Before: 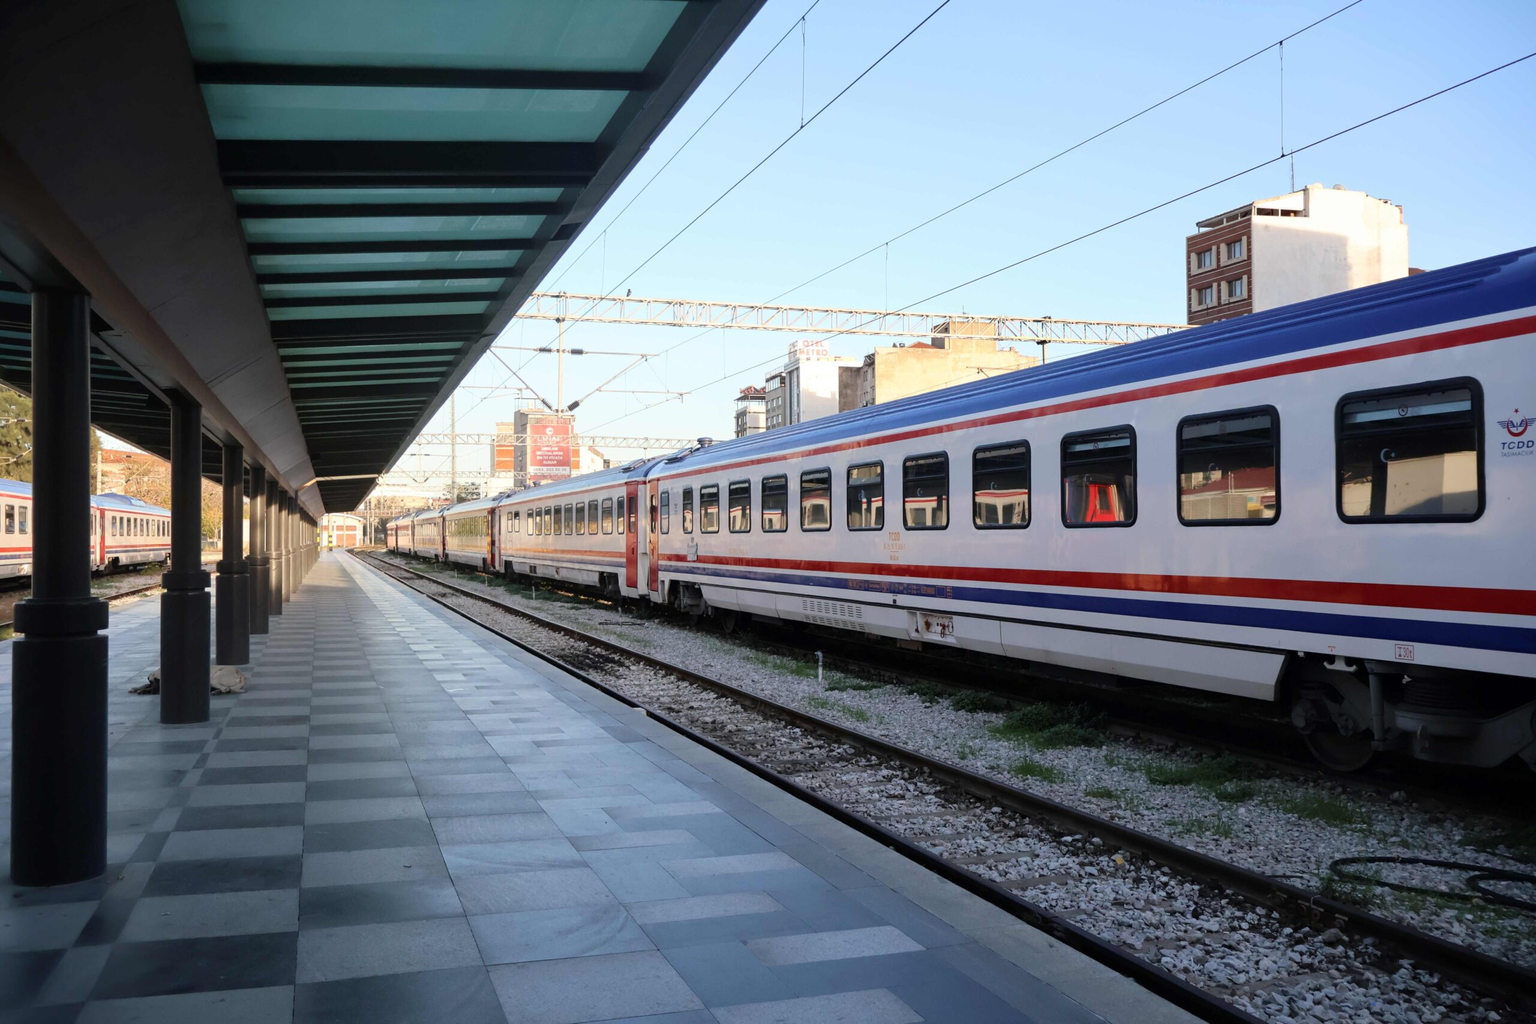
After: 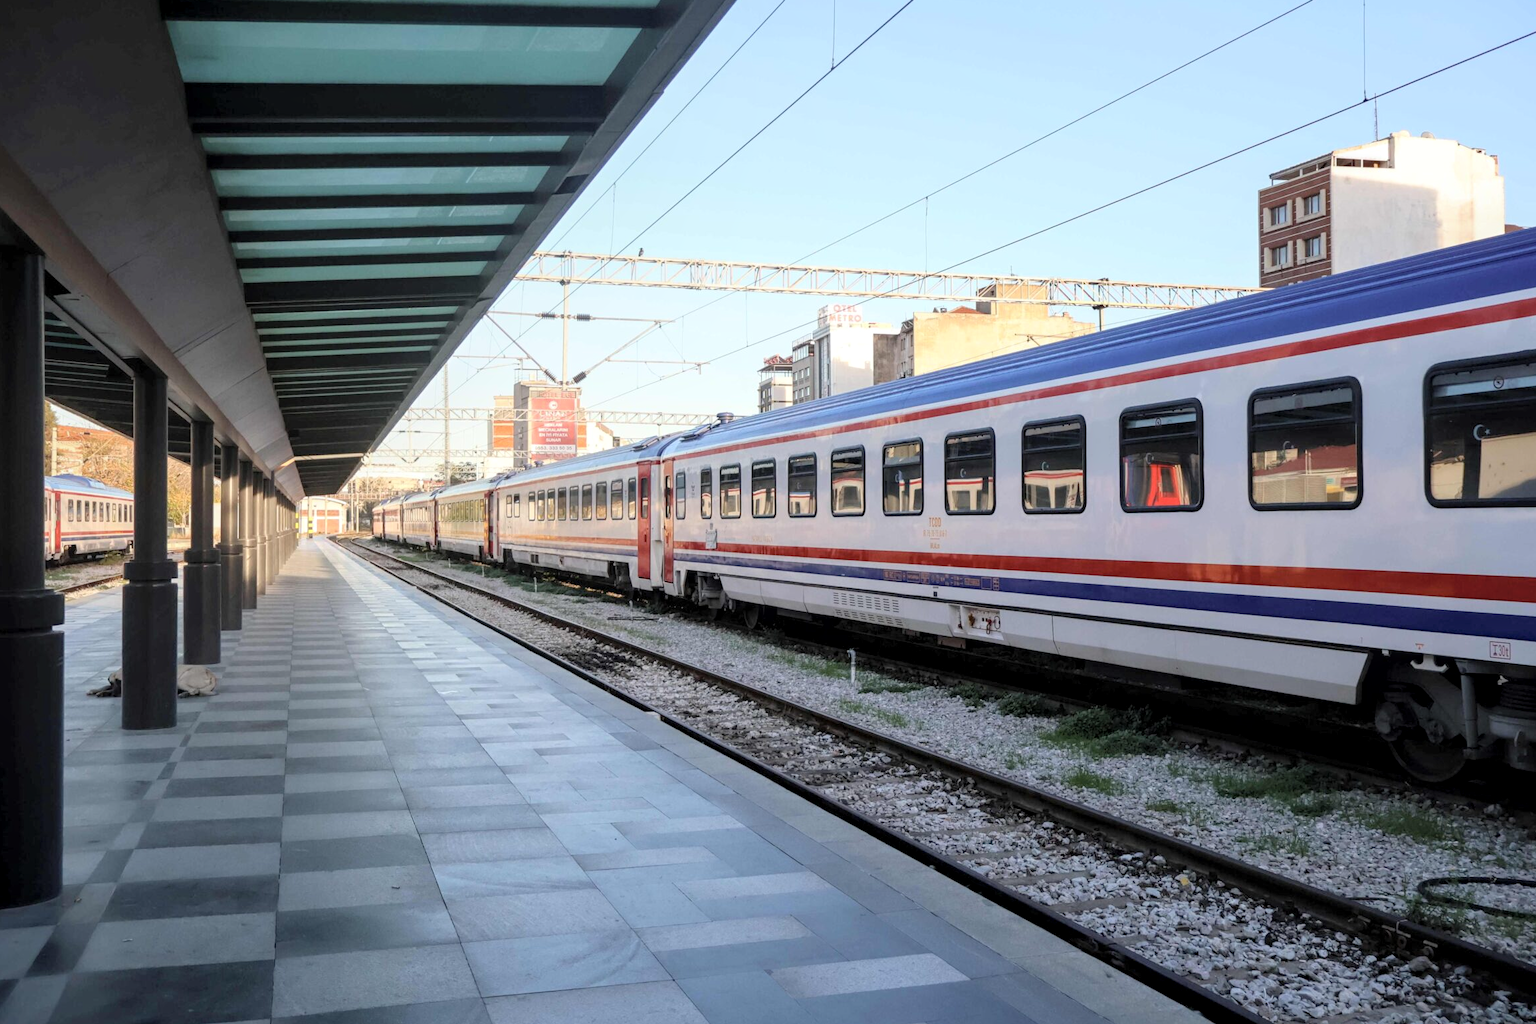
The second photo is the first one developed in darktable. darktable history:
contrast brightness saturation: brightness 0.15
exposure: black level correction 0.001, compensate highlight preservation false
crop: left 3.305%, top 6.436%, right 6.389%, bottom 3.258%
local contrast: on, module defaults
